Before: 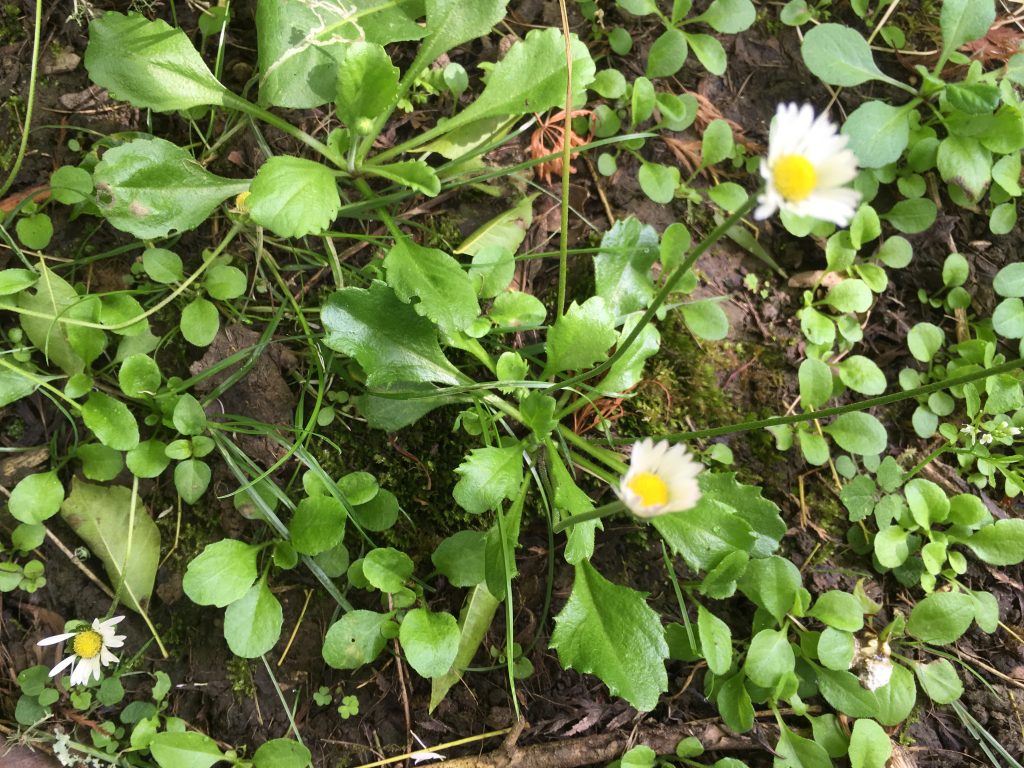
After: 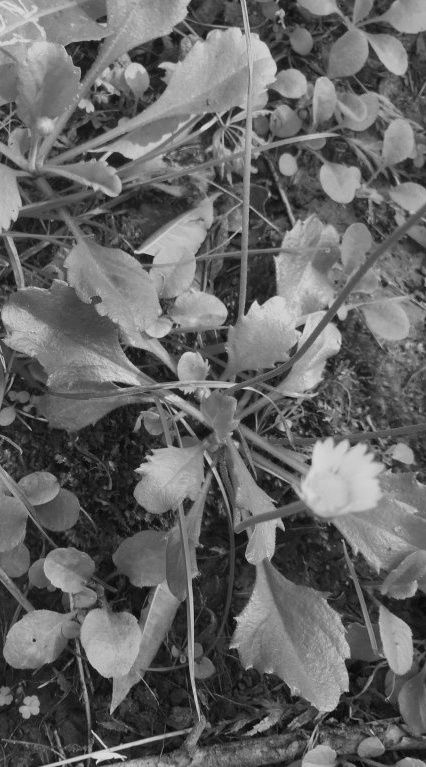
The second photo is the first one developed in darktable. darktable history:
monochrome: a 14.95, b -89.96
color balance rgb: contrast -10%
crop: left 31.229%, right 27.105%
